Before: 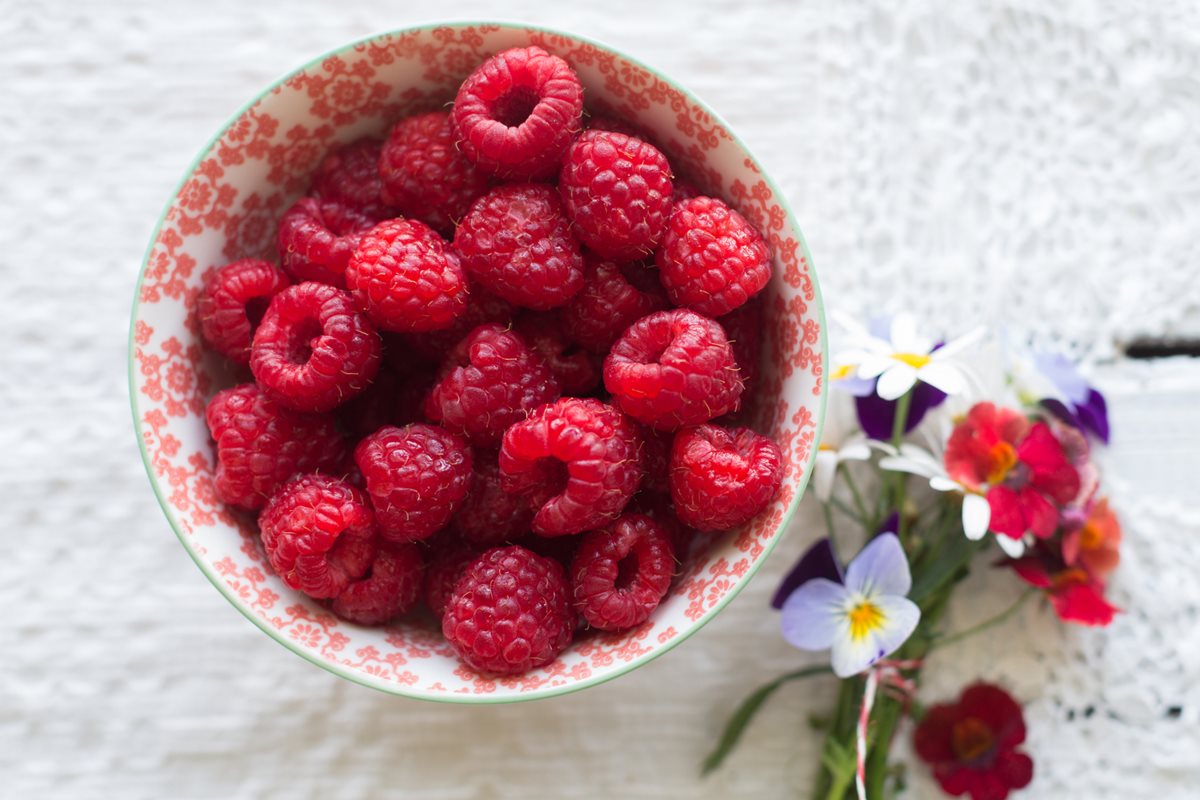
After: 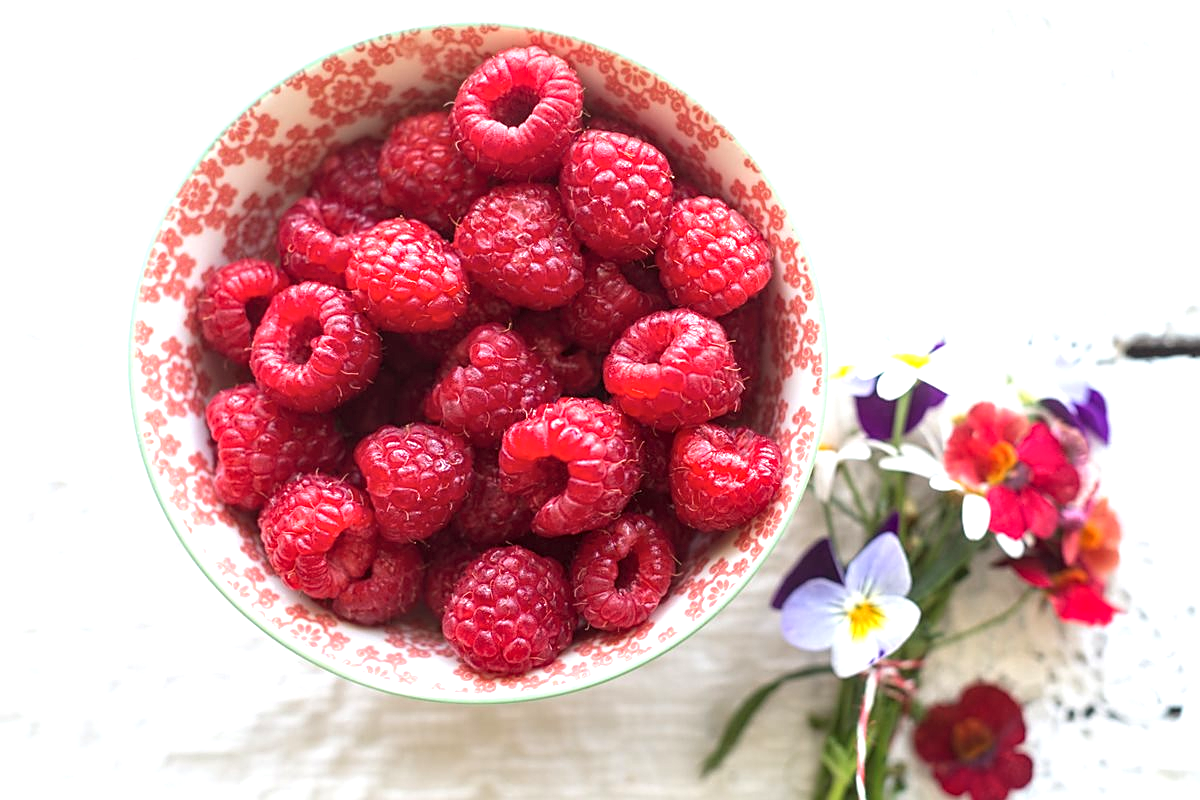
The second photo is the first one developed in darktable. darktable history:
local contrast: on, module defaults
sharpen: amount 0.49
exposure: black level correction 0, exposure 0.691 EV, compensate exposure bias true, compensate highlight preservation false
tone equalizer: on, module defaults
